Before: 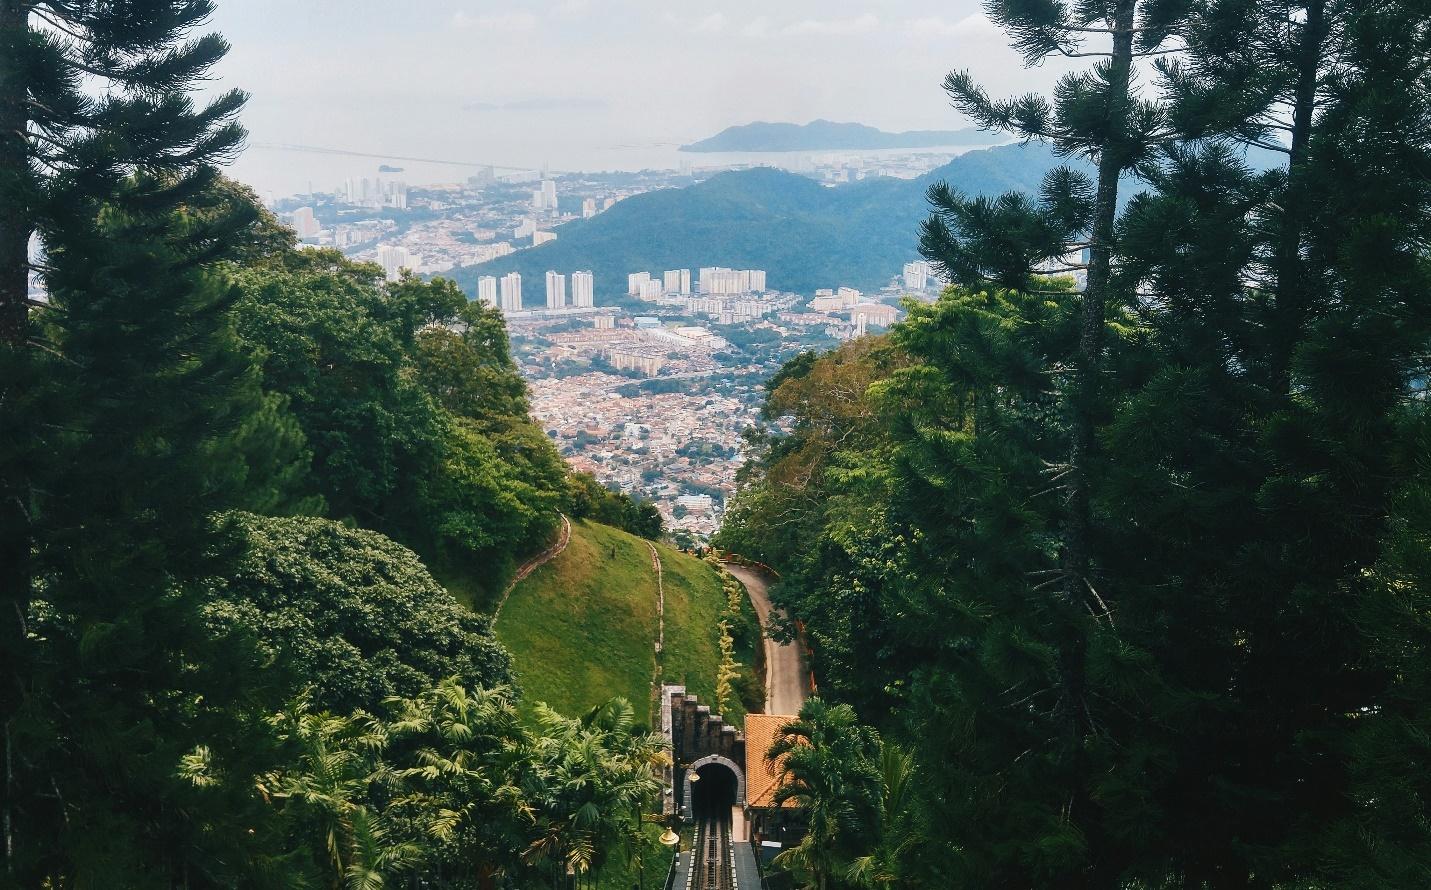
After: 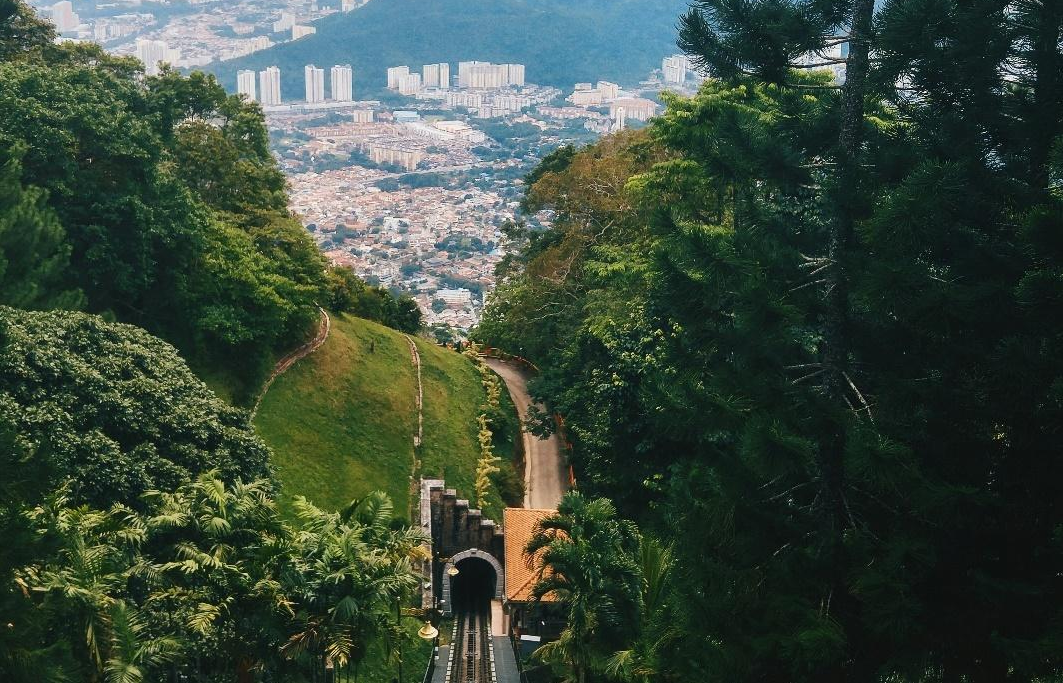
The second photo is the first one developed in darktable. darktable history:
crop: left 16.855%, top 23.216%, right 8.806%
